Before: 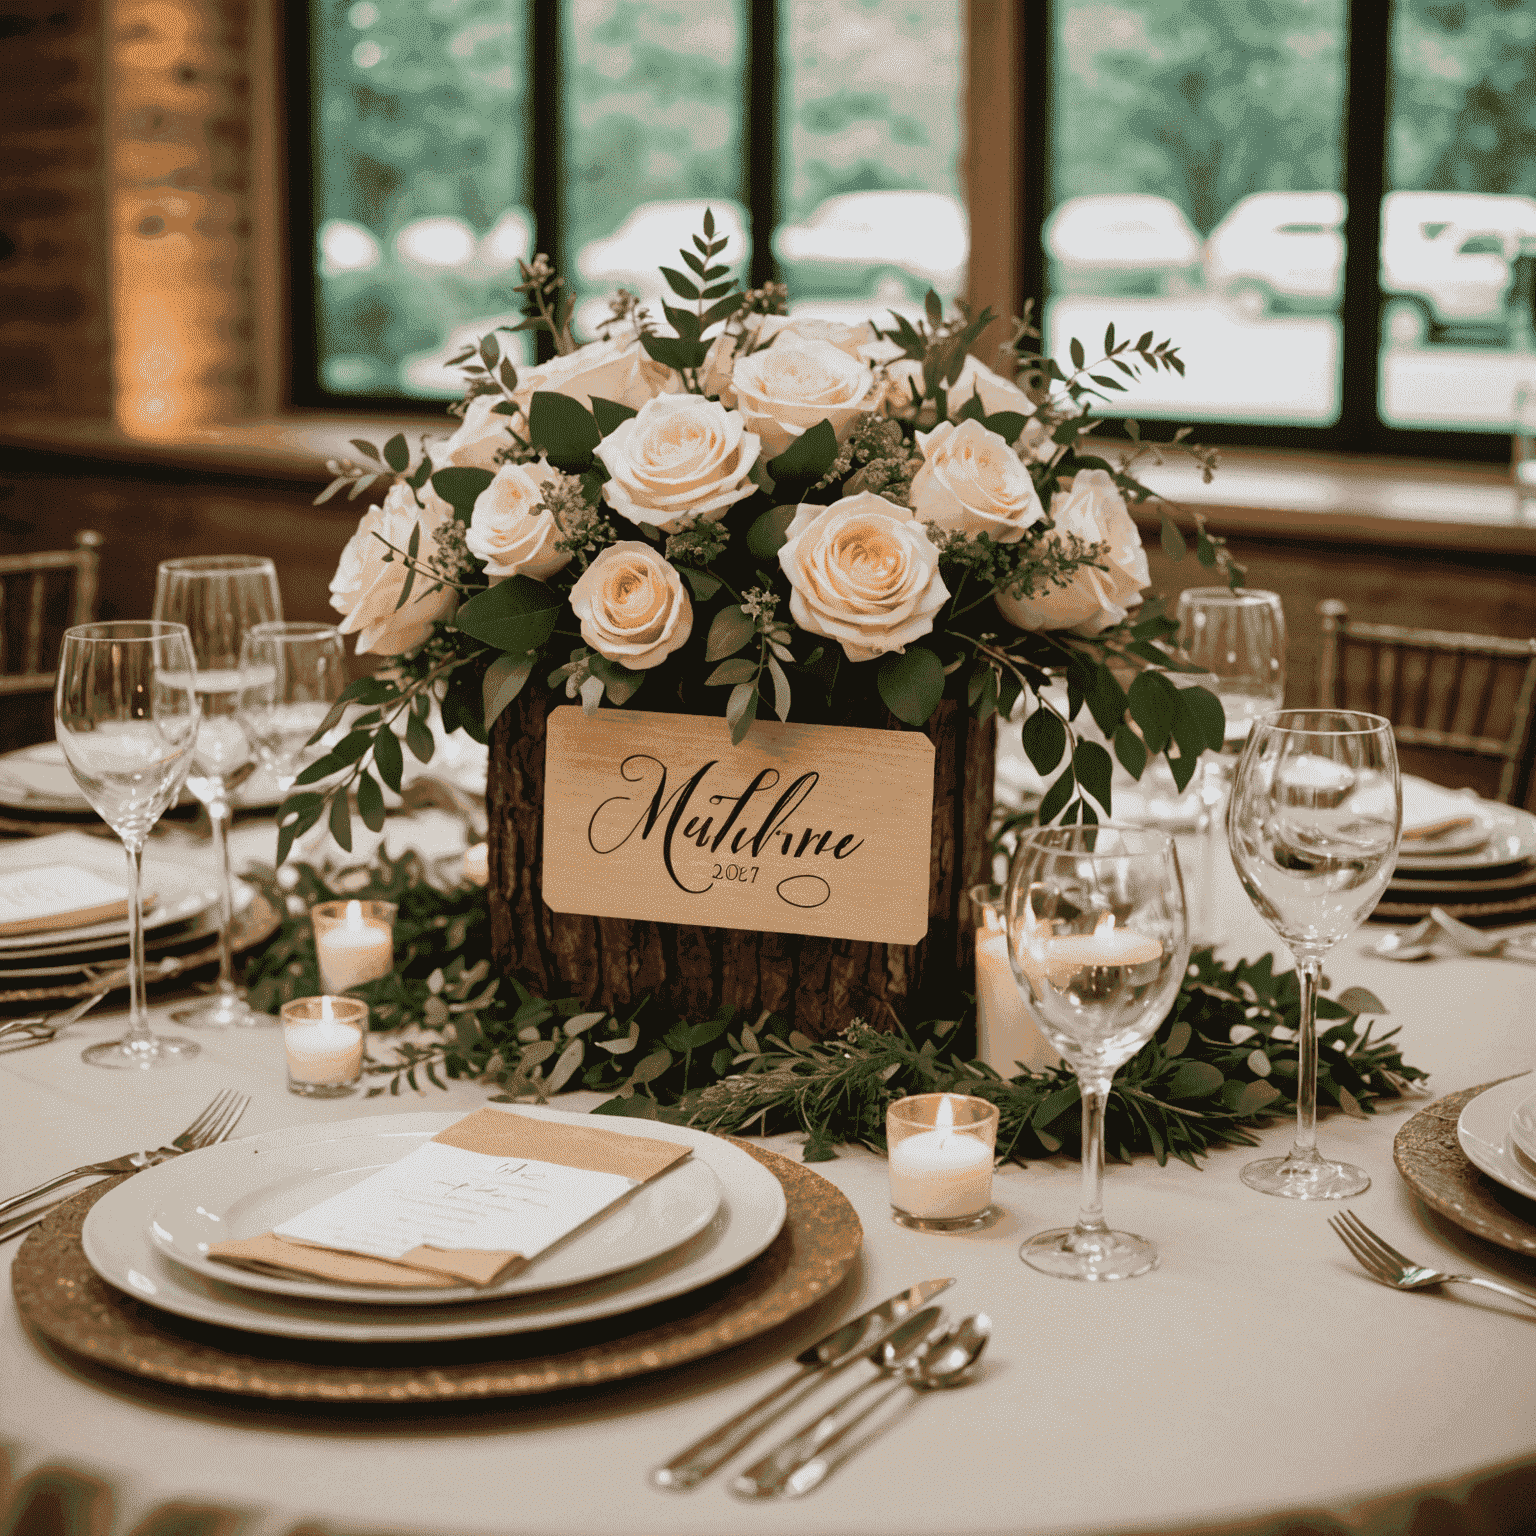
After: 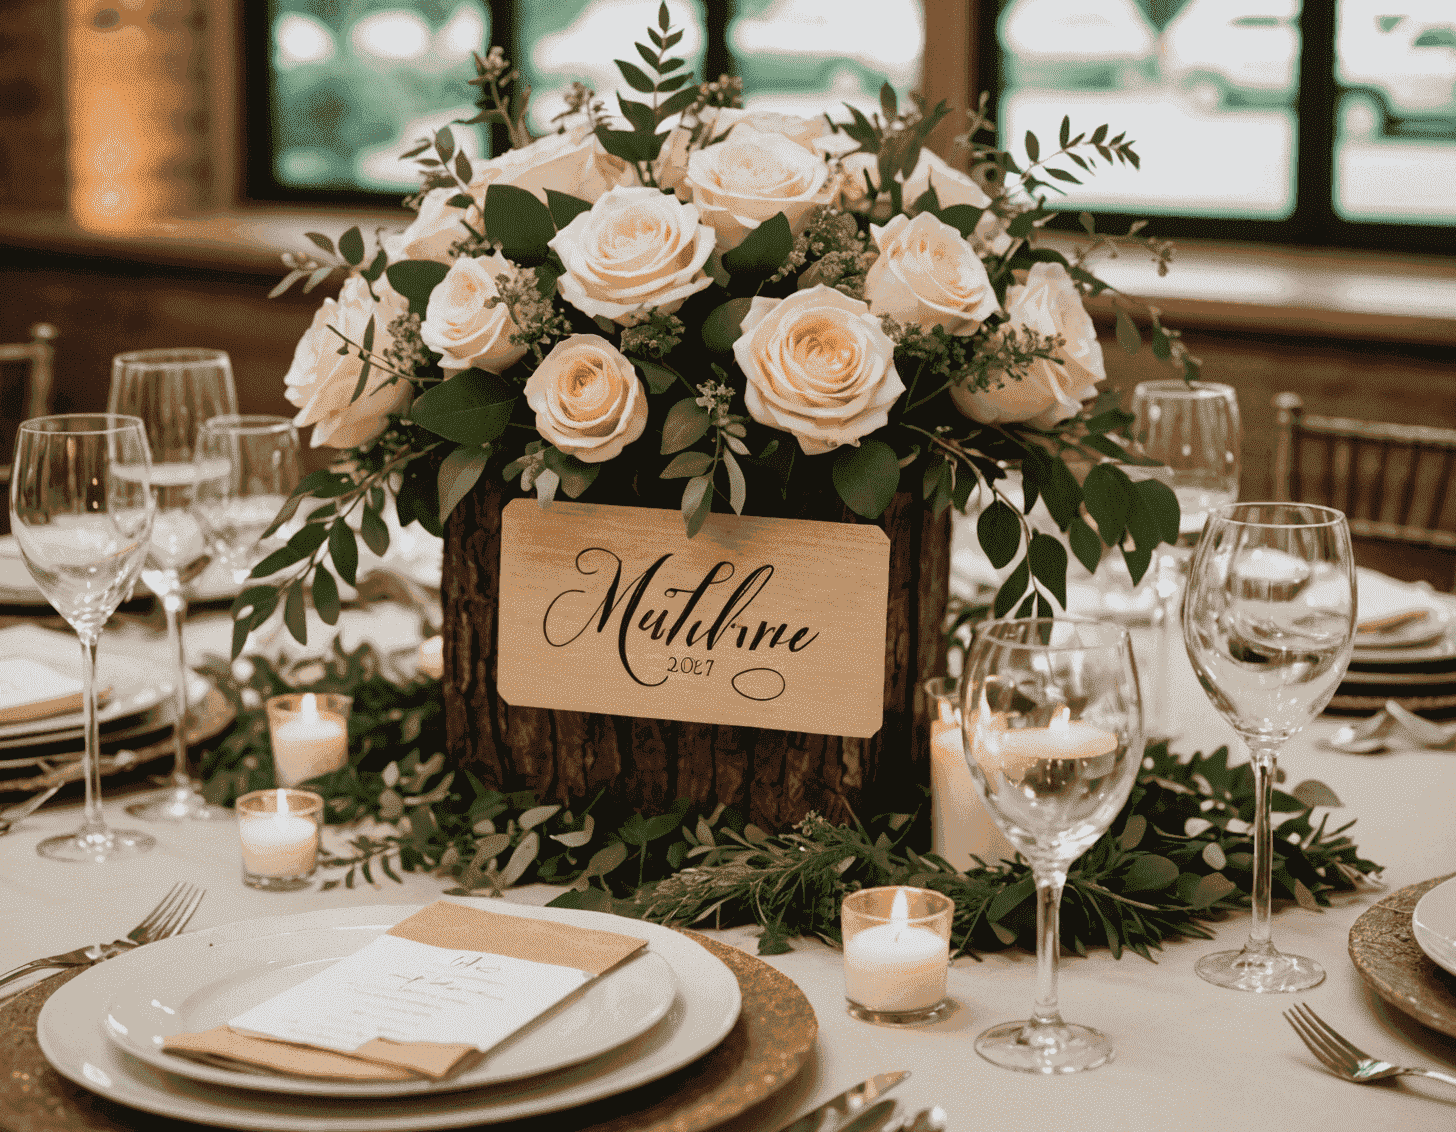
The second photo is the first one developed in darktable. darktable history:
crop and rotate: left 2.931%, top 13.537%, right 2.243%, bottom 12.732%
